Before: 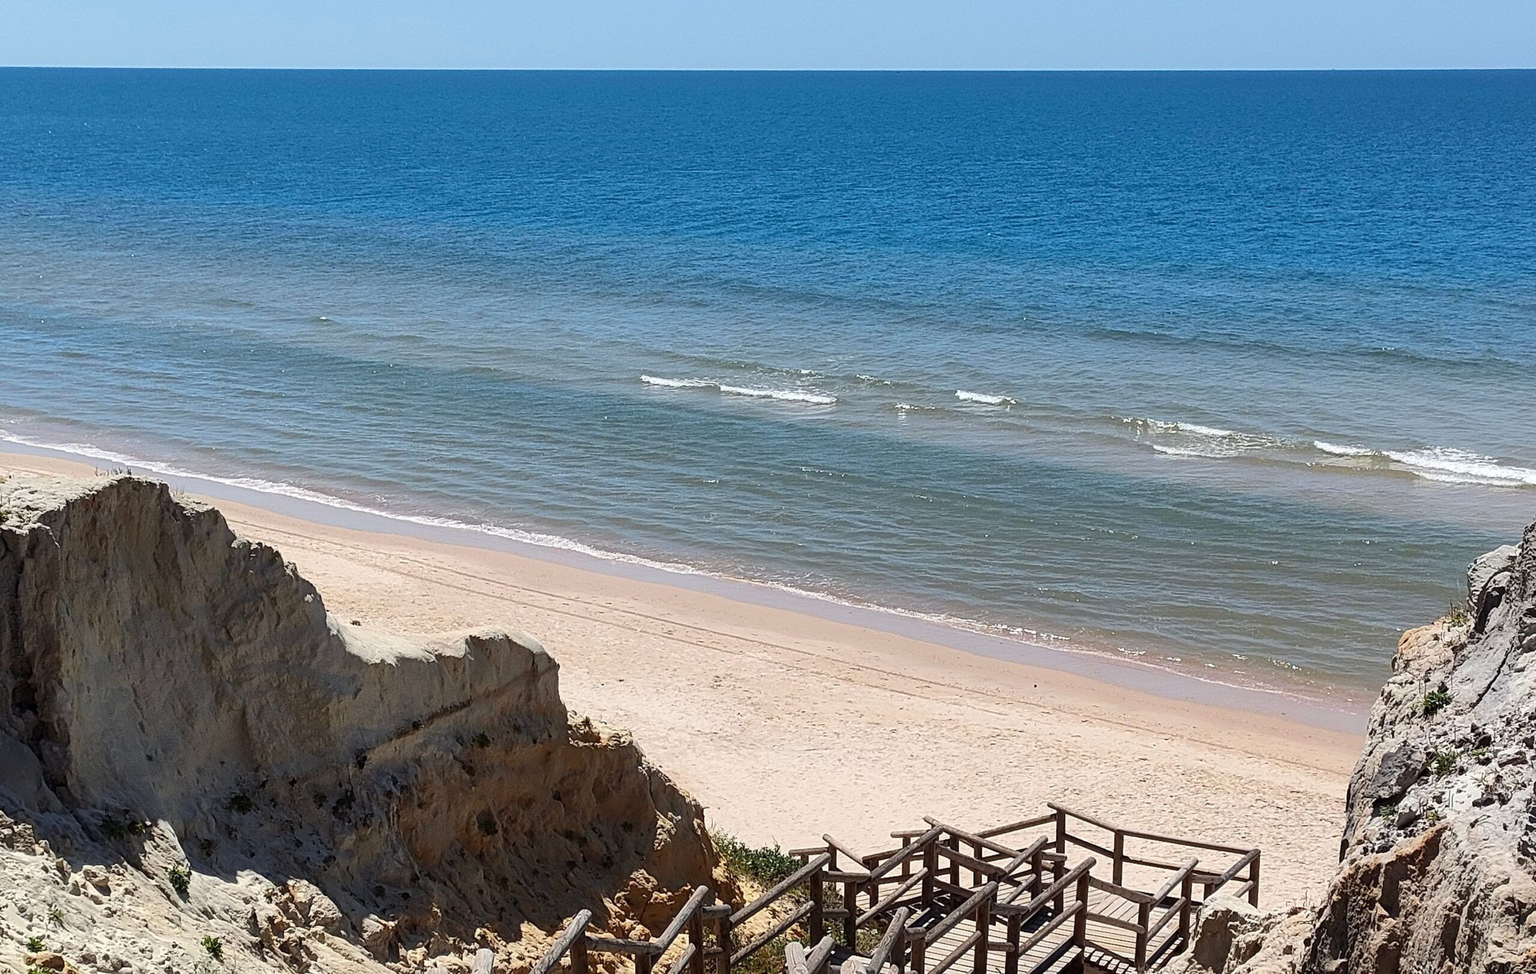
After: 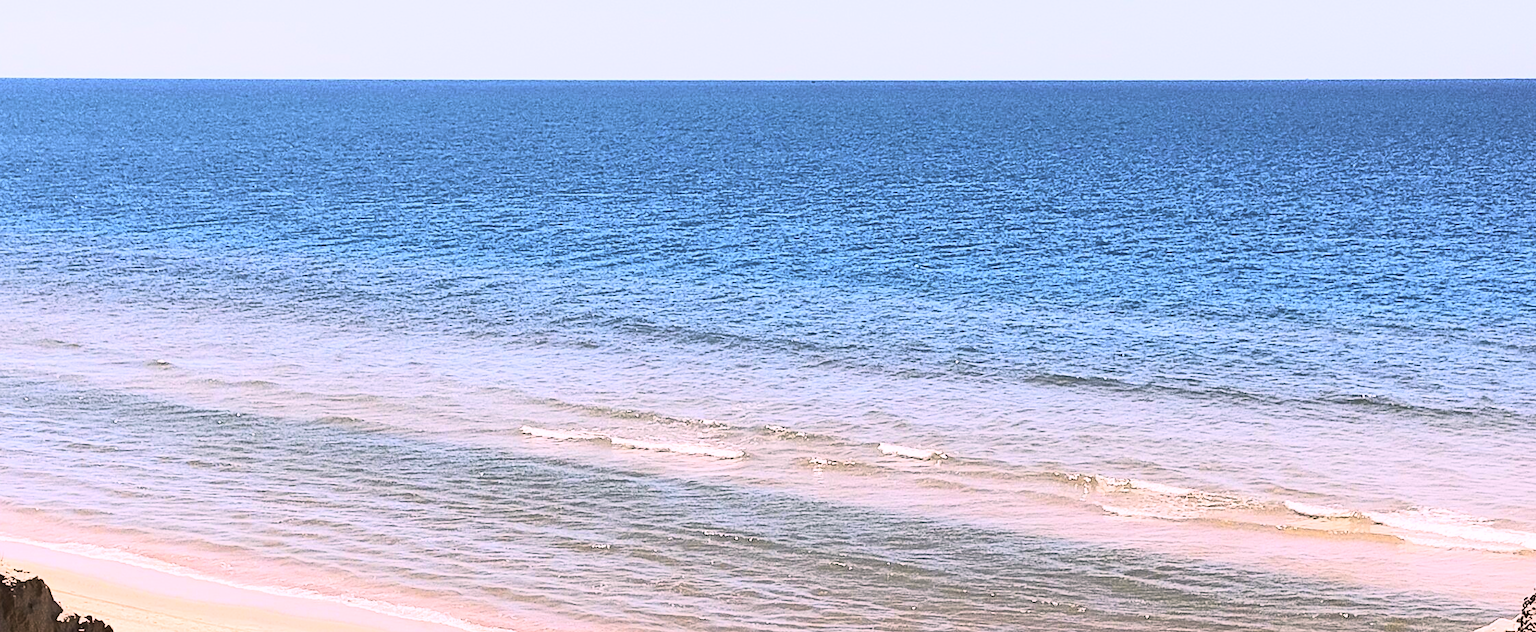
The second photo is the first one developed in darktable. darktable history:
crop and rotate: left 11.812%, bottom 42.776%
white balance: red 1.004, blue 1.096
tone curve: curves: ch0 [(0, 0) (0.427, 0.375) (0.616, 0.801) (1, 1)], color space Lab, linked channels, preserve colors none
color balance rgb: shadows lift › luminance -5%, shadows lift › chroma 1.1%, shadows lift › hue 219°, power › luminance 10%, power › chroma 2.83%, power › hue 60°, highlights gain › chroma 4.52%, highlights gain › hue 33.33°, saturation formula JzAzBz (2021)
exposure: exposure 0.3 EV, compensate highlight preservation false
